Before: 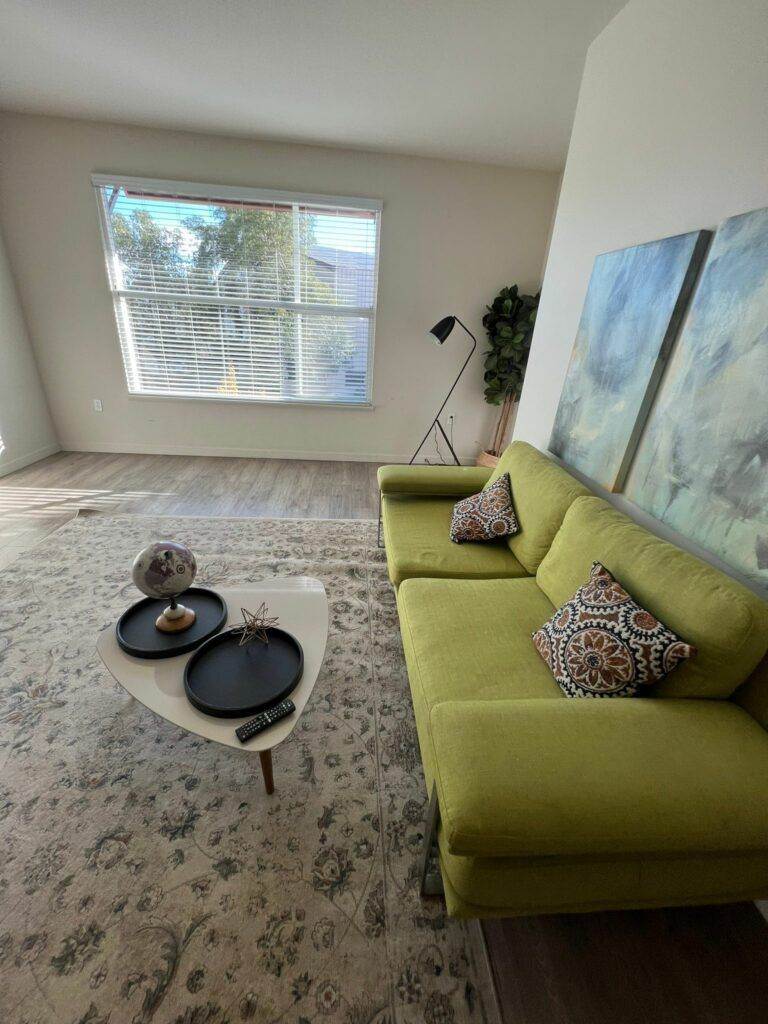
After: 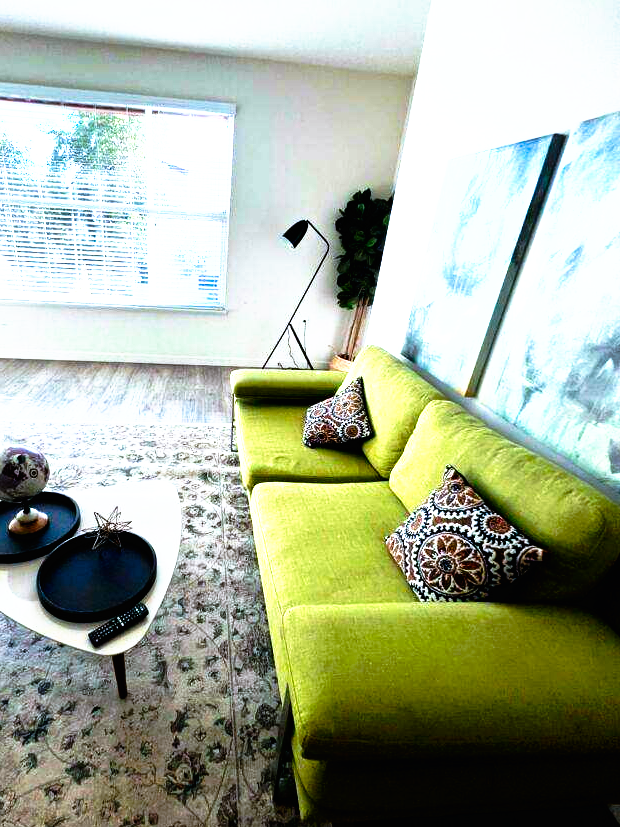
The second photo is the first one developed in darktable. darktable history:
crop: left 19.199%, top 9.449%, right 0%, bottom 9.711%
color calibration: x 0.372, y 0.386, temperature 4284.86 K
exposure: black level correction 0, exposure 1.2 EV, compensate highlight preservation false
tone curve: curves: ch0 [(0, 0) (0.003, 0.008) (0.011, 0.008) (0.025, 0.008) (0.044, 0.008) (0.069, 0.006) (0.1, 0.006) (0.136, 0.006) (0.177, 0.008) (0.224, 0.012) (0.277, 0.026) (0.335, 0.083) (0.399, 0.165) (0.468, 0.292) (0.543, 0.416) (0.623, 0.535) (0.709, 0.692) (0.801, 0.853) (0.898, 0.981) (1, 1)], preserve colors none
